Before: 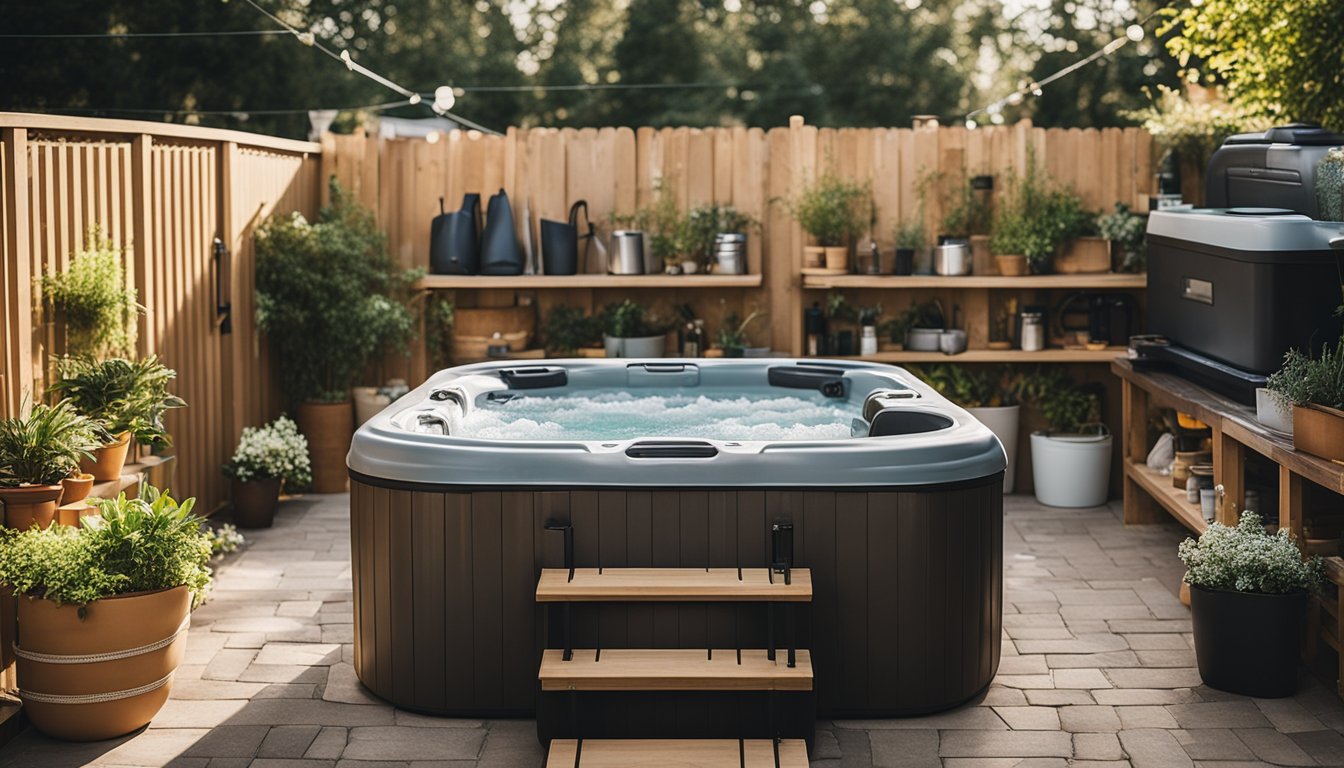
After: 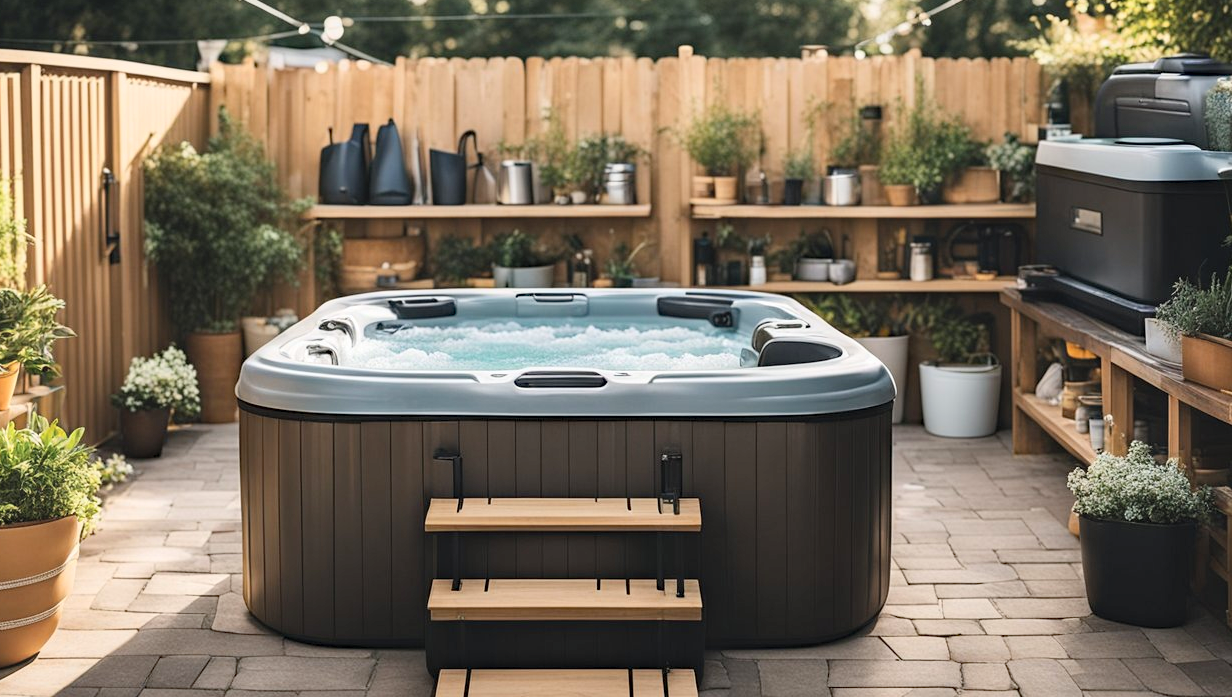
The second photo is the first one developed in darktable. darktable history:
contrast brightness saturation: contrast 0.14, brightness 0.21
haze removal: compatibility mode true, adaptive false
crop and rotate: left 8.262%, top 9.226%
